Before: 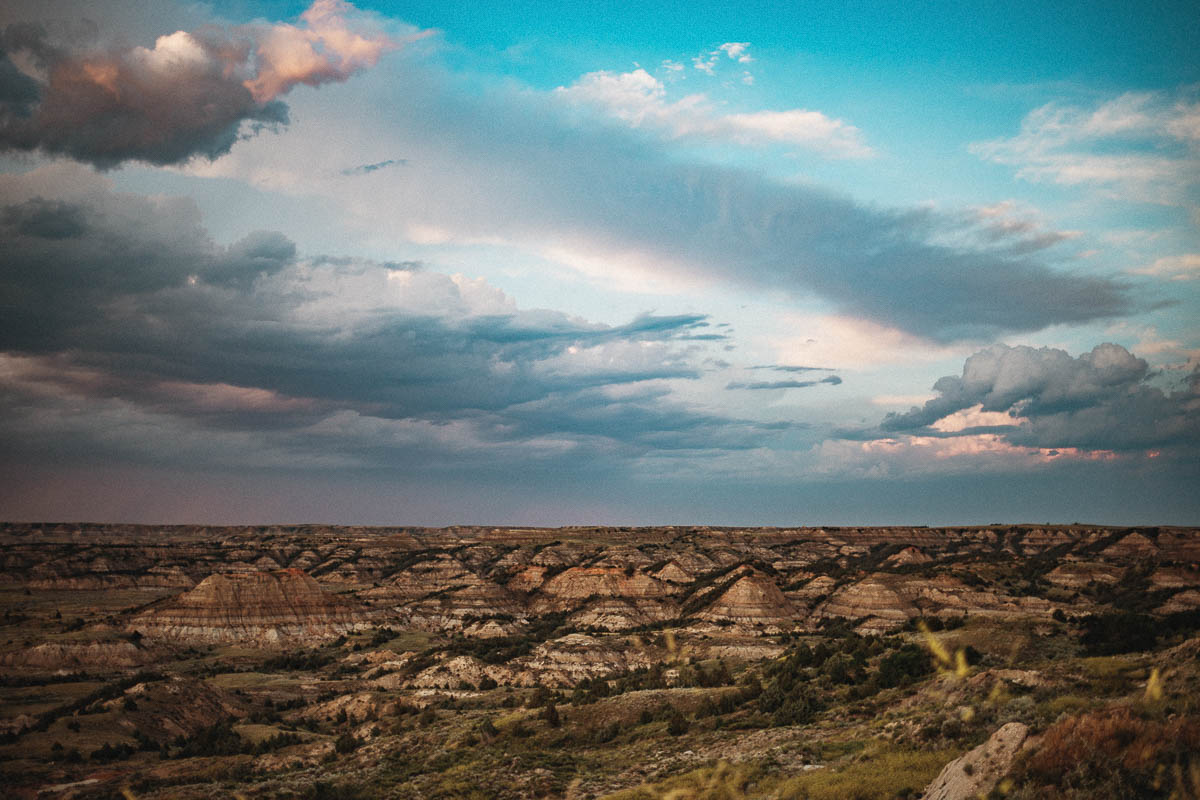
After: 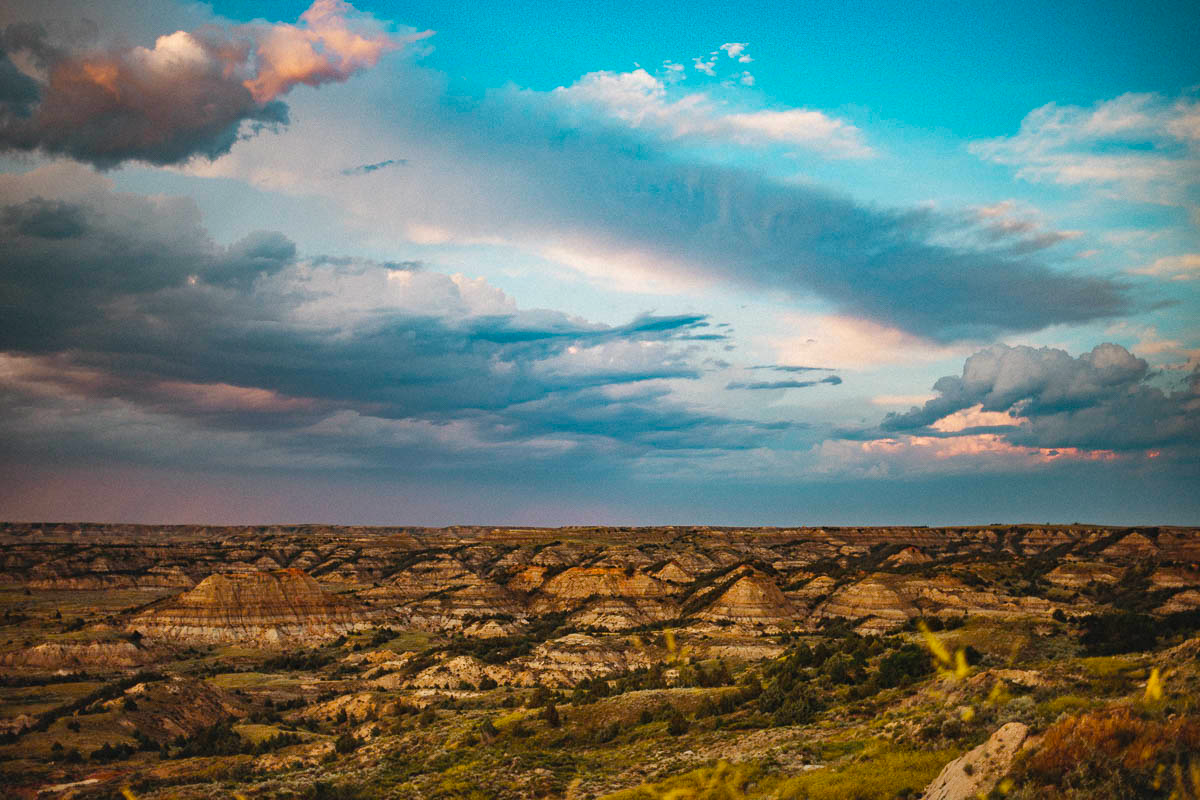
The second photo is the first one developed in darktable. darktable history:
shadows and highlights: soften with gaussian
color balance rgb: global offset › hue 170.26°, linear chroma grading › global chroma 22.806%, perceptual saturation grading › global saturation 19.871%, global vibrance 20%
